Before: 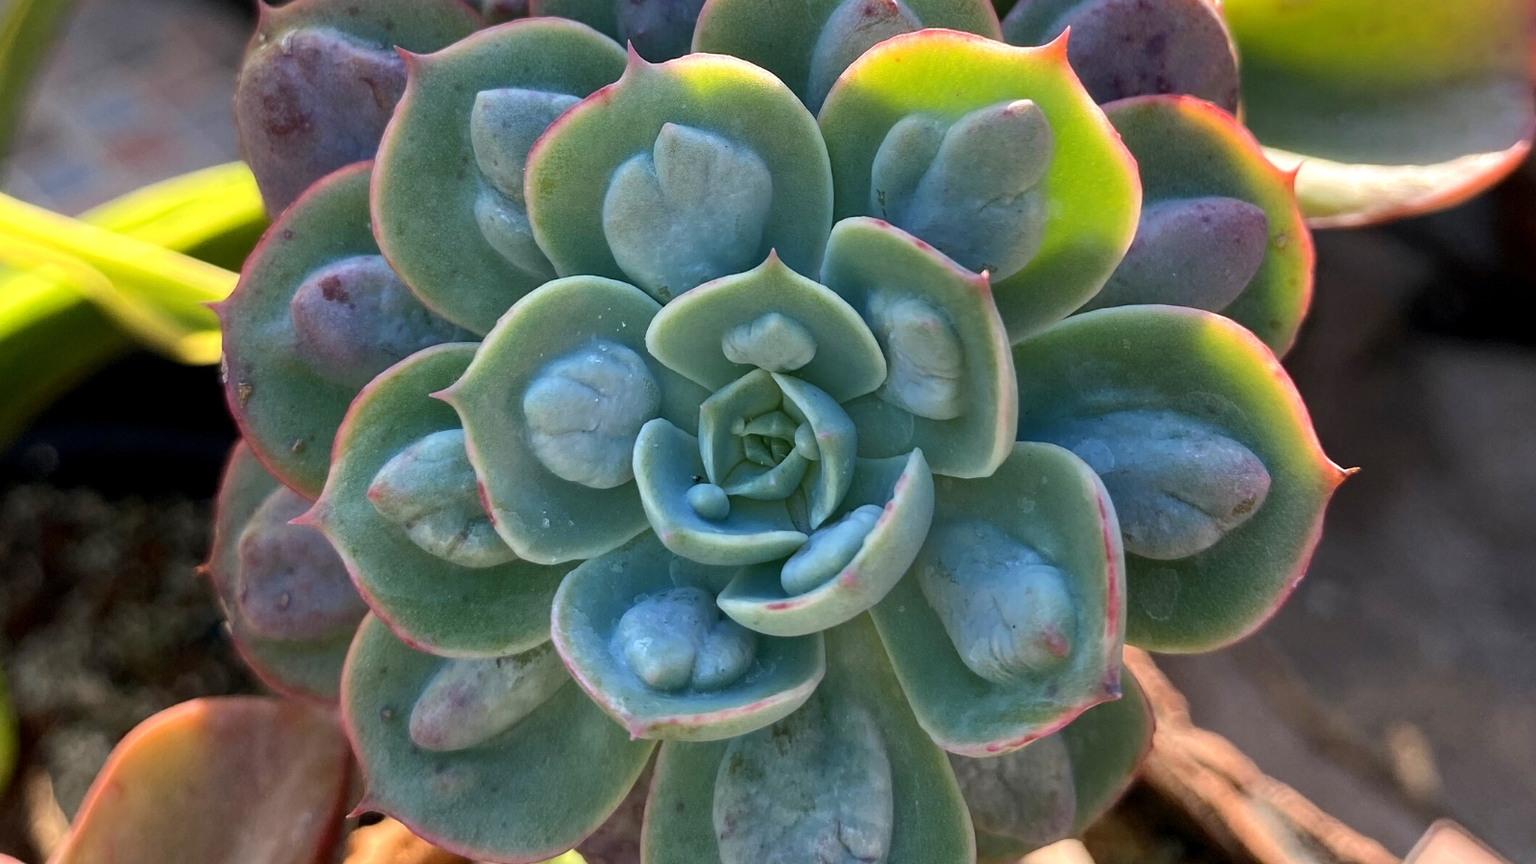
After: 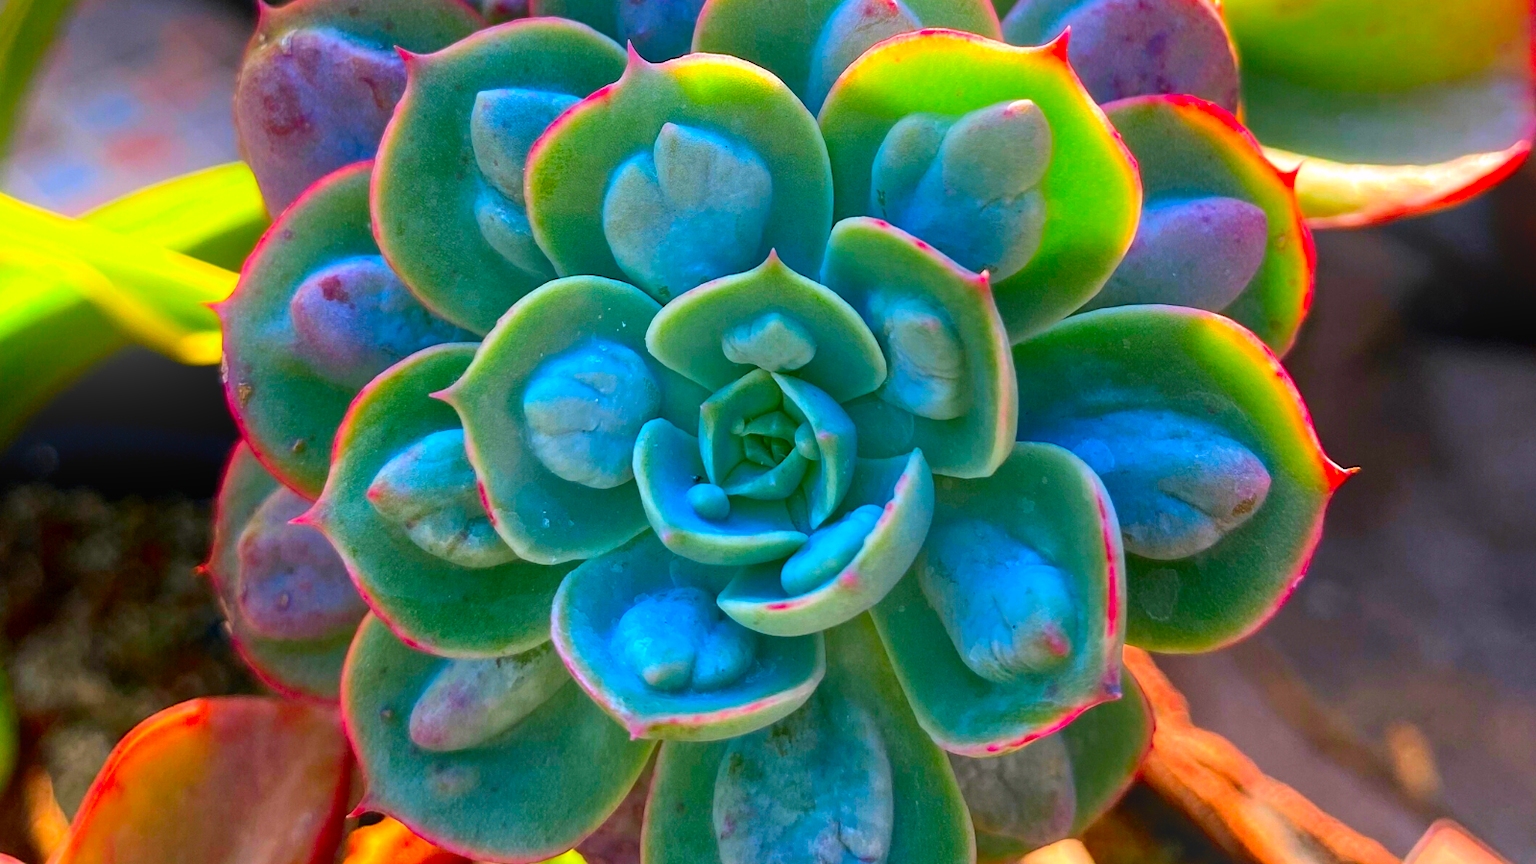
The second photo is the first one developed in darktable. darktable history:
bloom: threshold 82.5%, strength 16.25%
color correction: highlights a* 1.59, highlights b* -1.7, saturation 2.48
